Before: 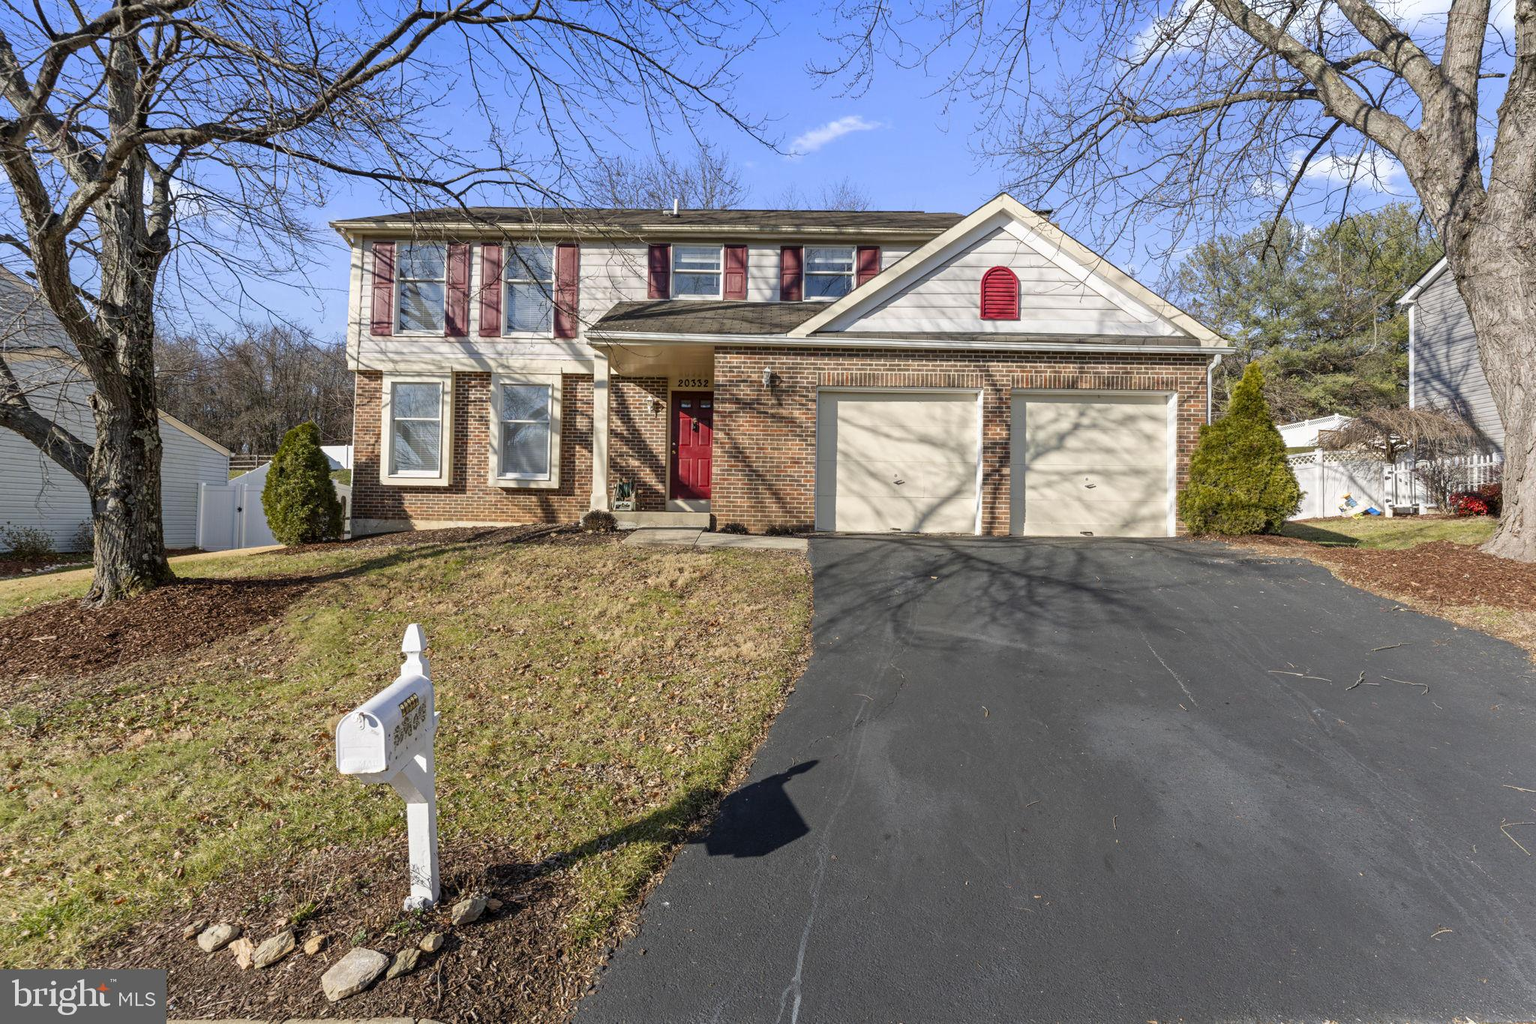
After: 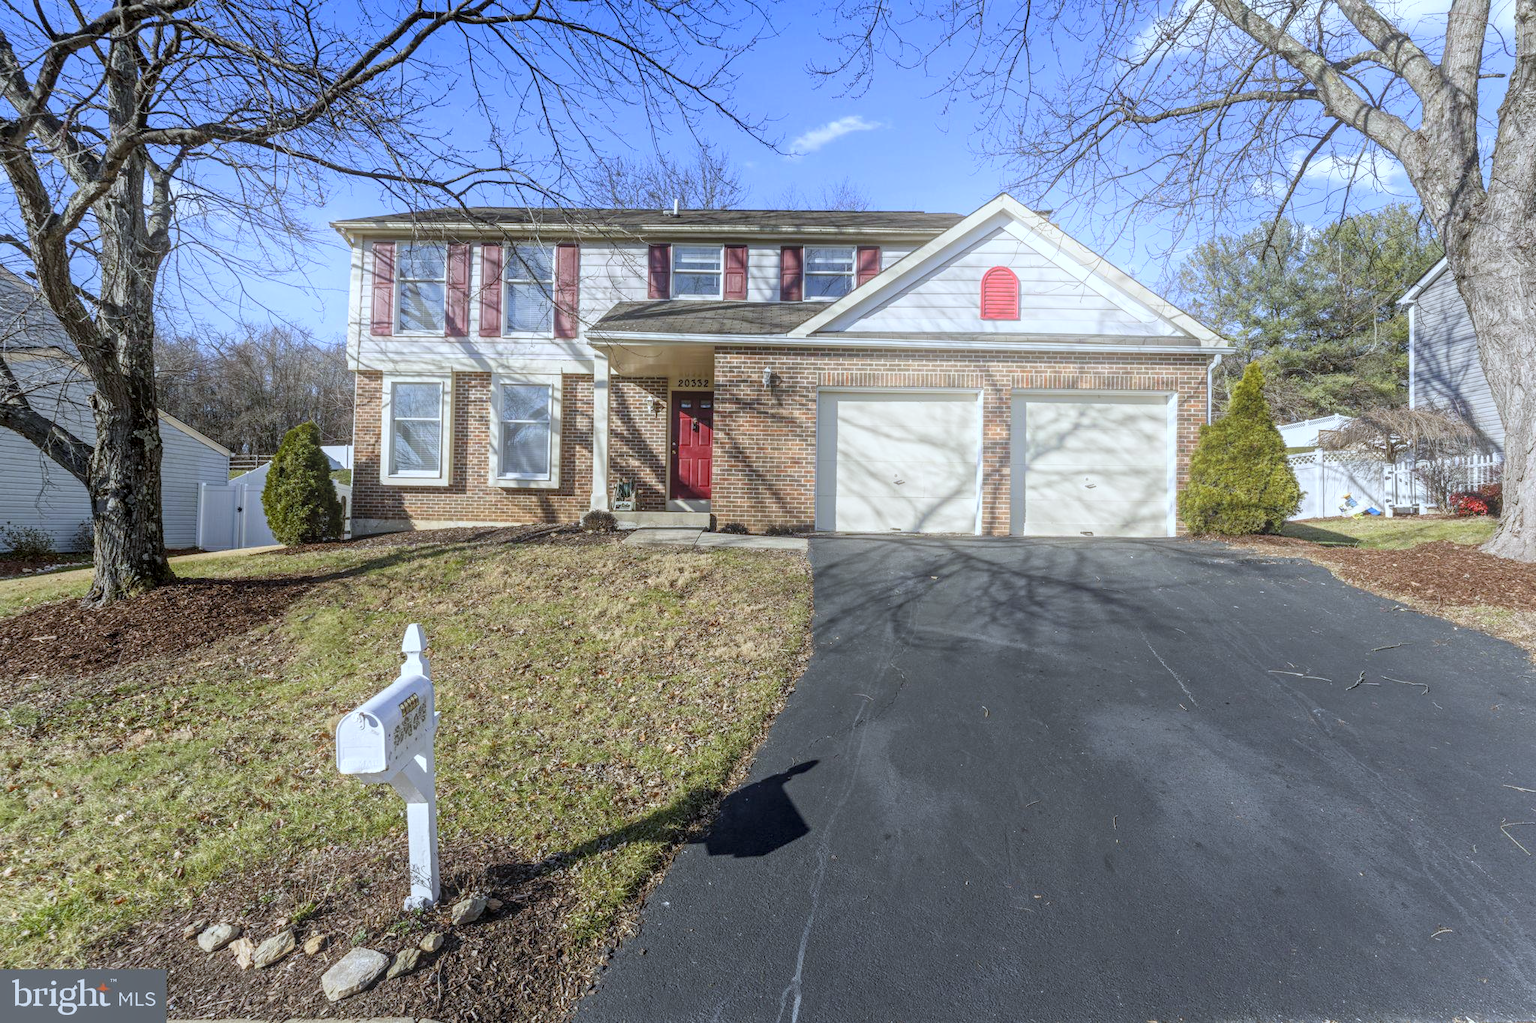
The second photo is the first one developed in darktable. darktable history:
white balance: red 0.924, blue 1.095
local contrast: on, module defaults
exposure: exposure -0.064 EV, compensate highlight preservation false
bloom: on, module defaults
